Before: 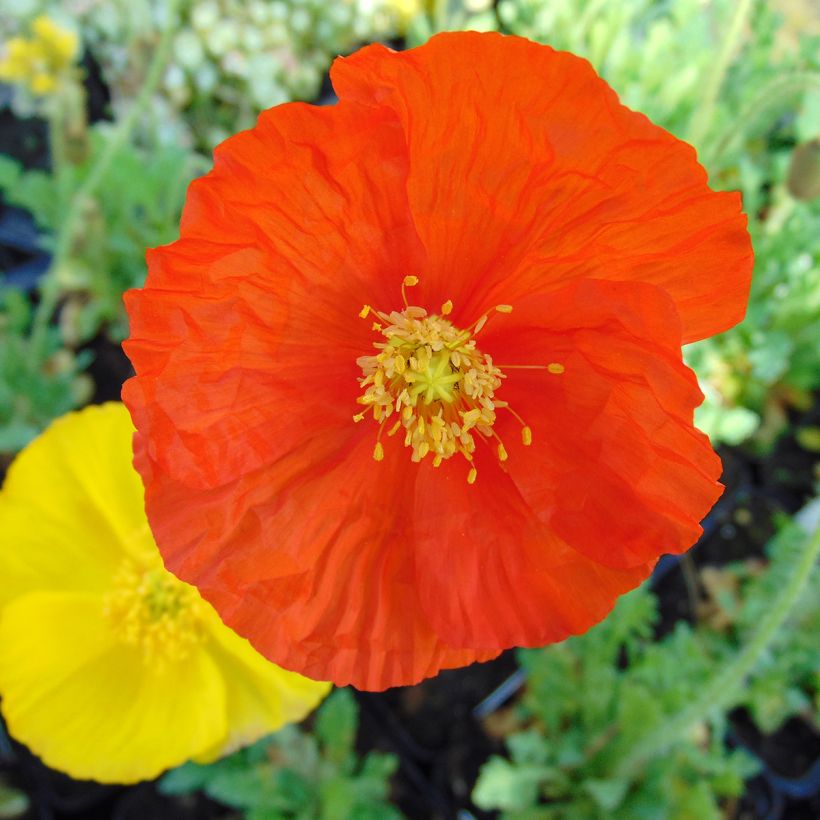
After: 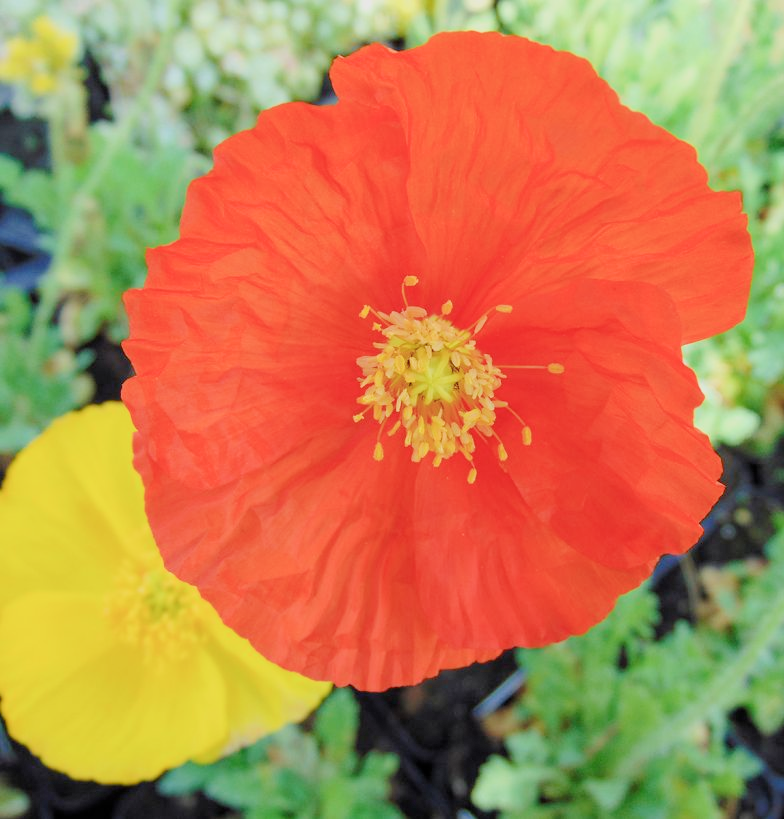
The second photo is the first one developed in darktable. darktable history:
crop: right 4.375%, bottom 0.034%
exposure: black level correction 0, exposure 1.001 EV, compensate highlight preservation false
filmic rgb: black relative exposure -8.79 EV, white relative exposure 4.98 EV, target black luminance 0%, hardness 3.78, latitude 65.68%, contrast 0.826, shadows ↔ highlights balance 19.88%
